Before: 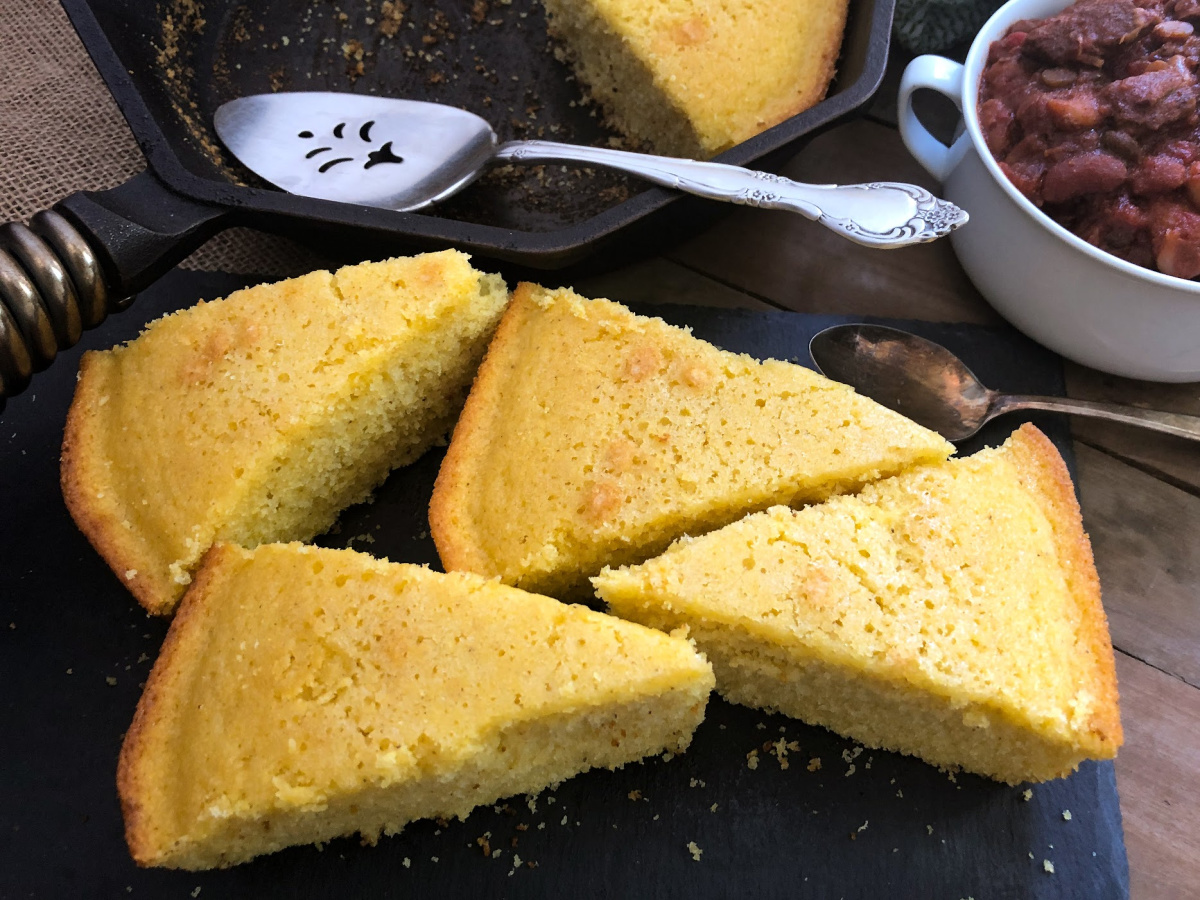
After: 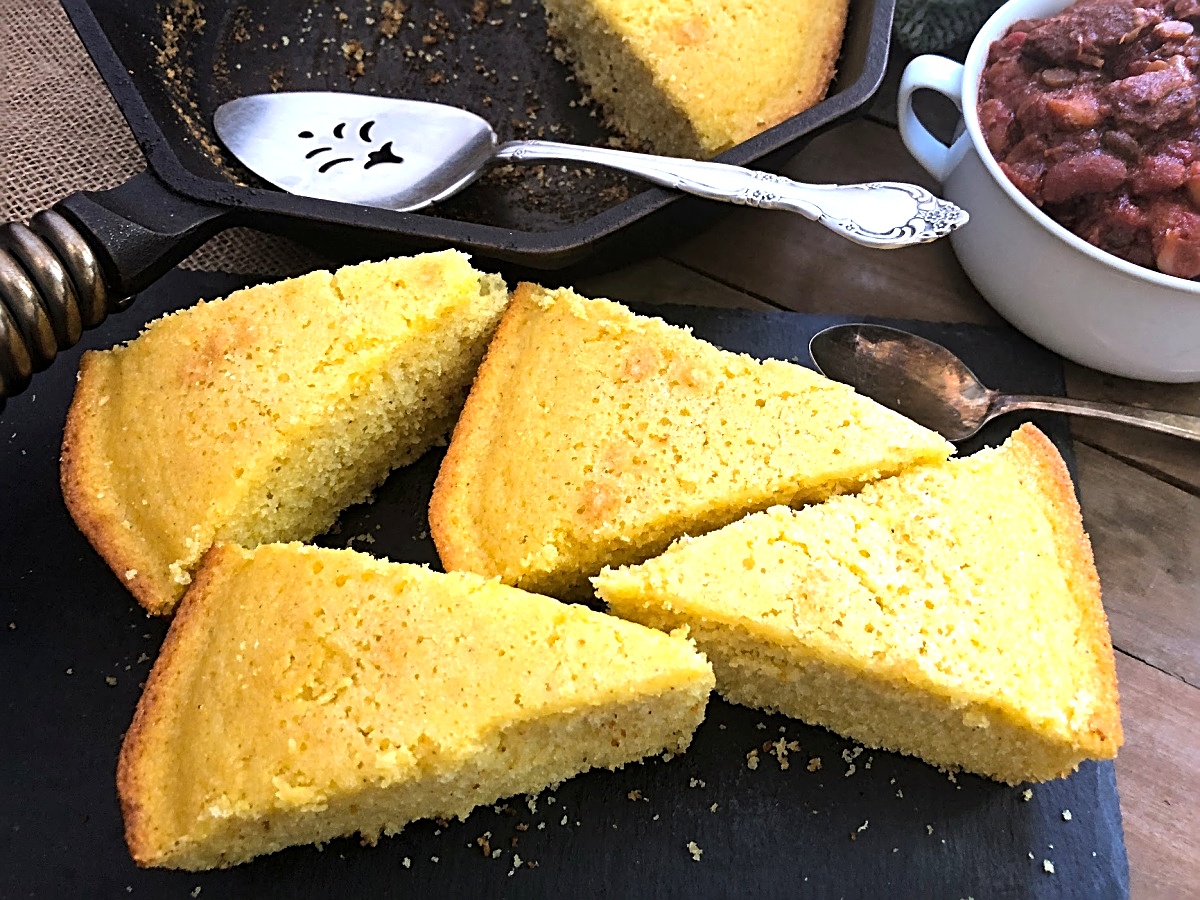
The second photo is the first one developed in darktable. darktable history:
sharpen: radius 2.676, amount 0.669
exposure: exposure 0.556 EV, compensate highlight preservation false
